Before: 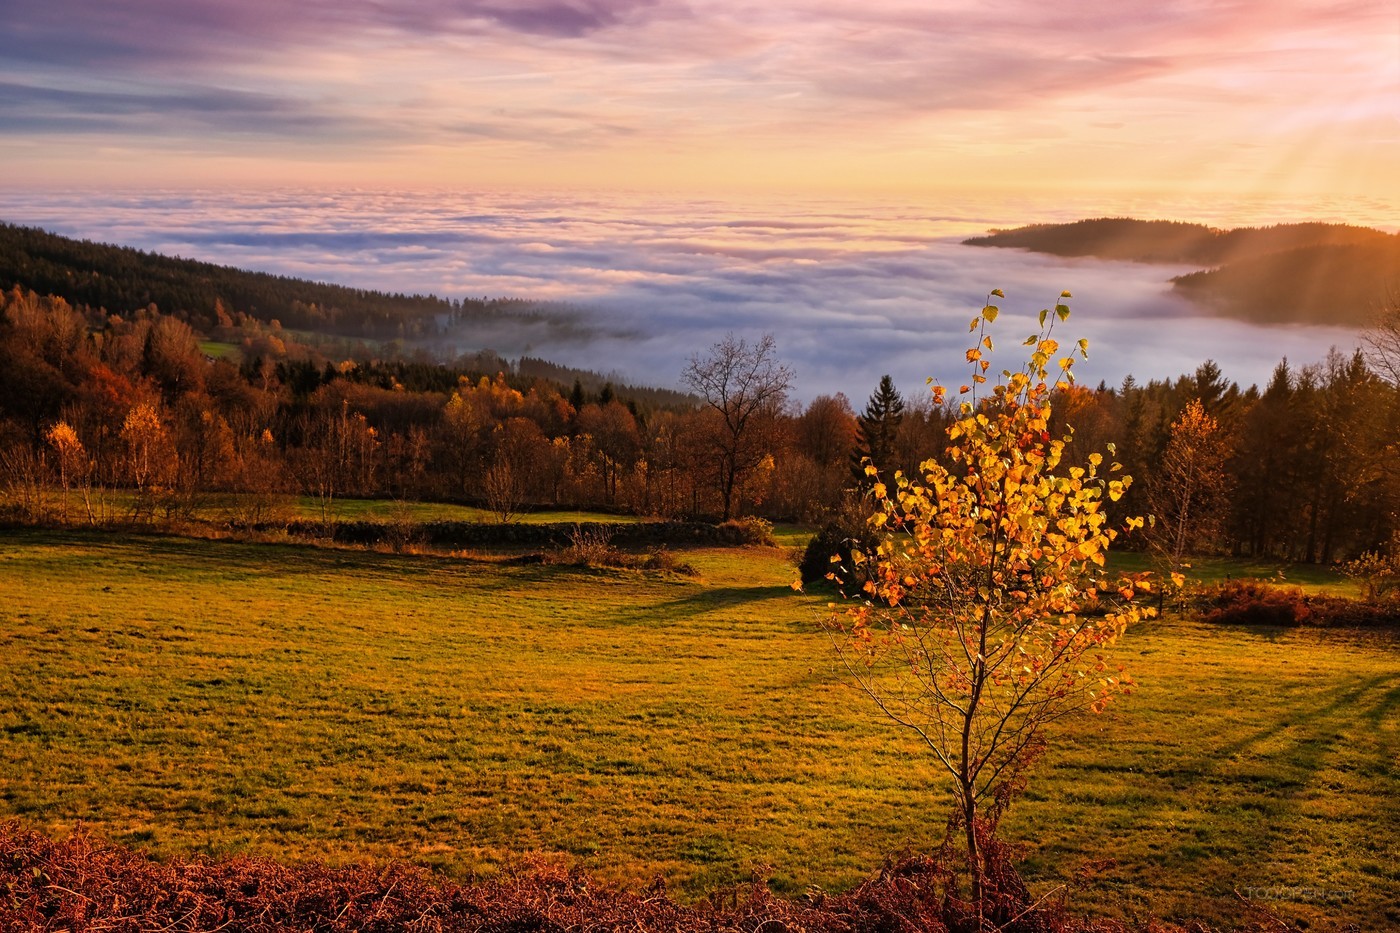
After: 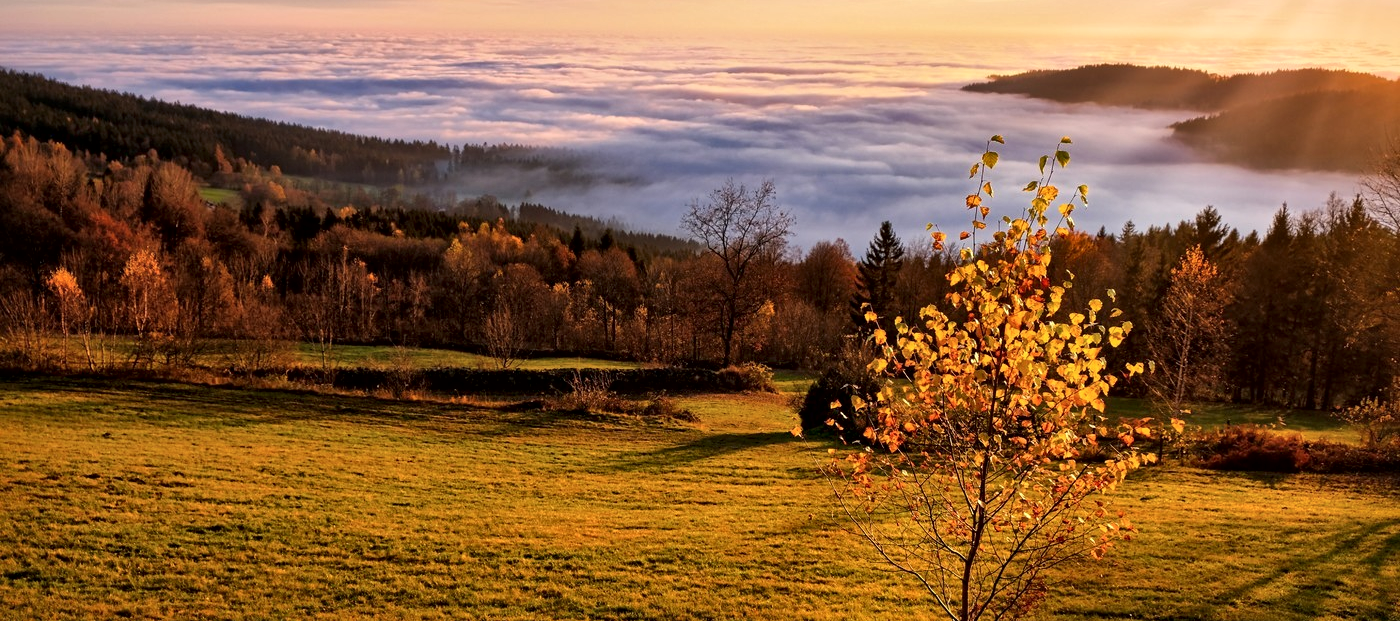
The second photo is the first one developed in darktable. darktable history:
local contrast: mode bilateral grid, contrast 25, coarseness 46, detail 151%, midtone range 0.2
crop: top 16.577%, bottom 16.761%
